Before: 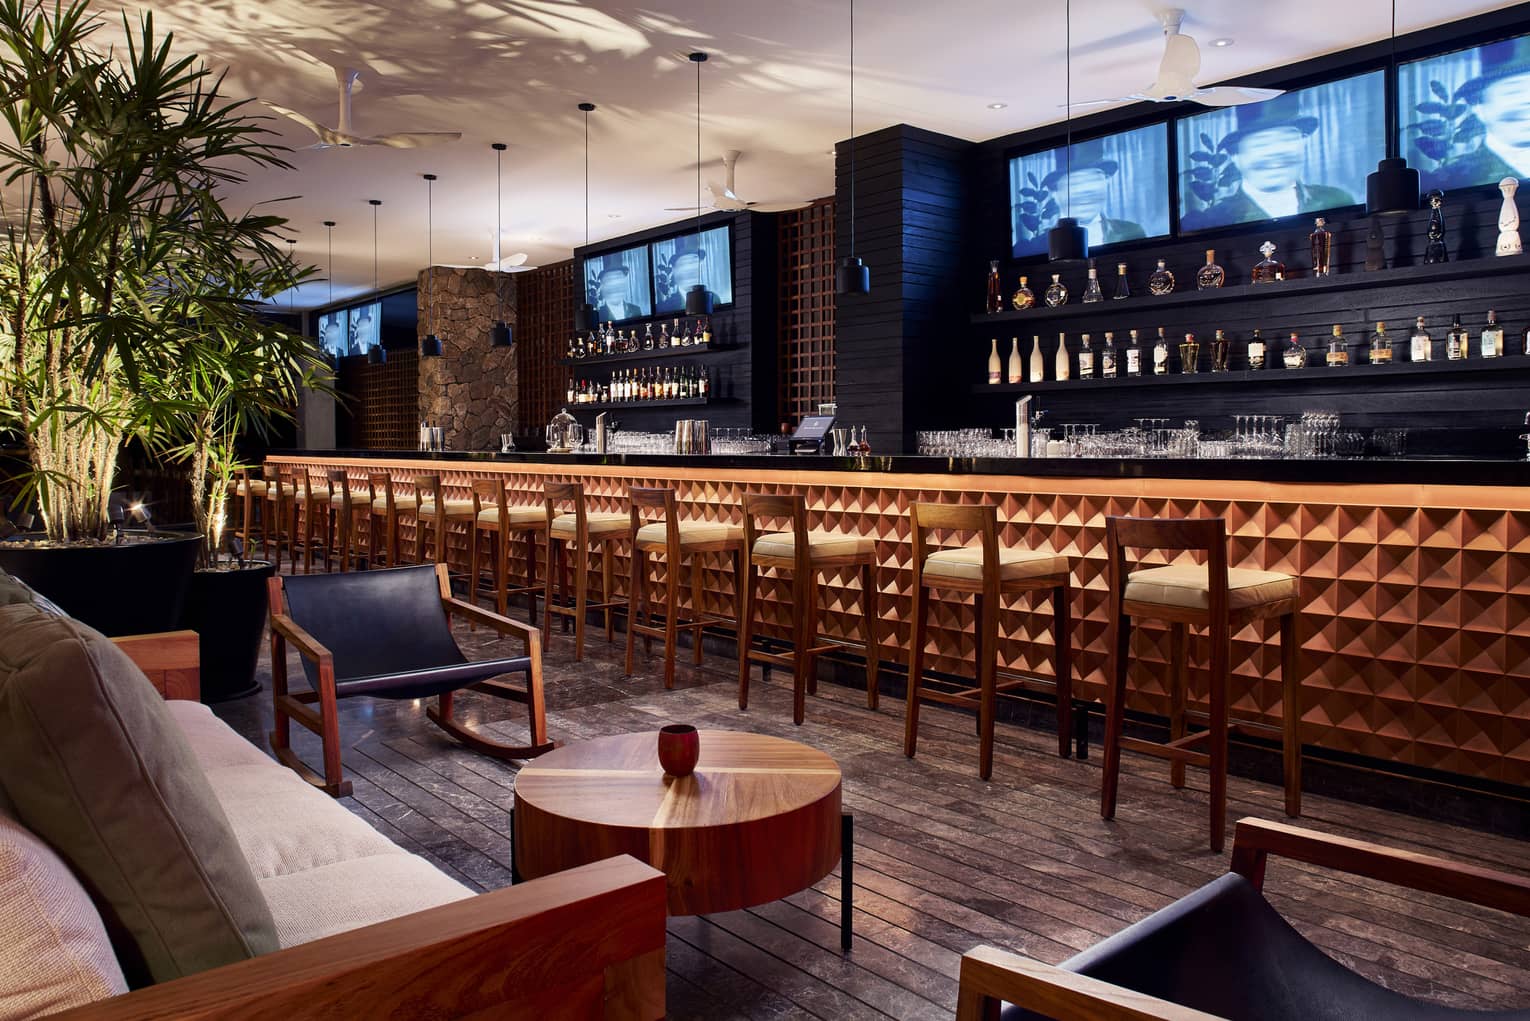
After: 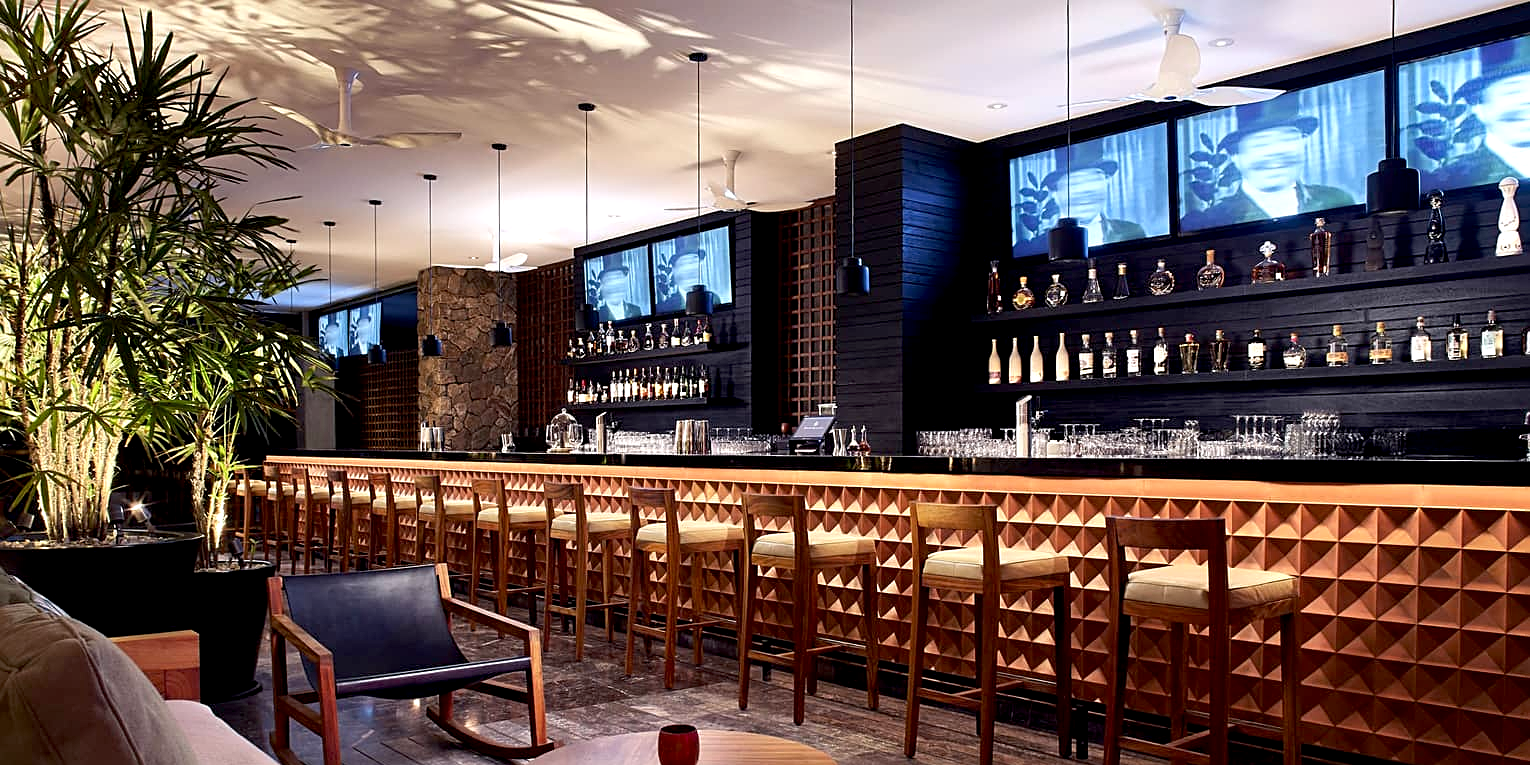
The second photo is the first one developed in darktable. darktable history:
crop: bottom 24.979%
exposure: black level correction 0.005, exposure 0.41 EV, compensate exposure bias true, compensate highlight preservation false
sharpen: on, module defaults
